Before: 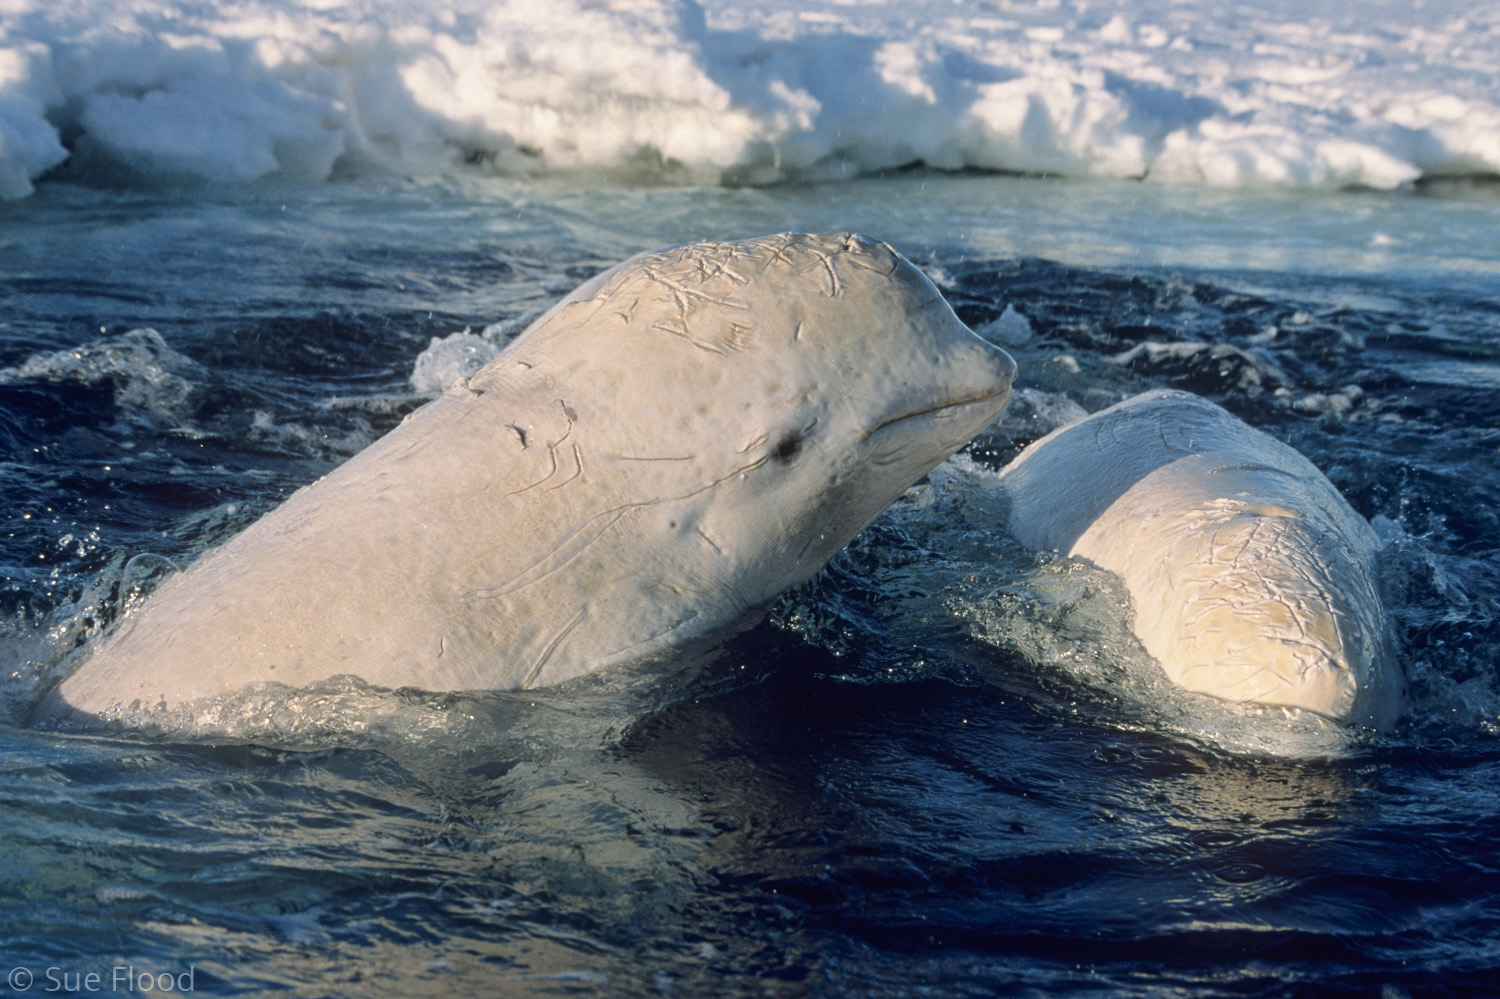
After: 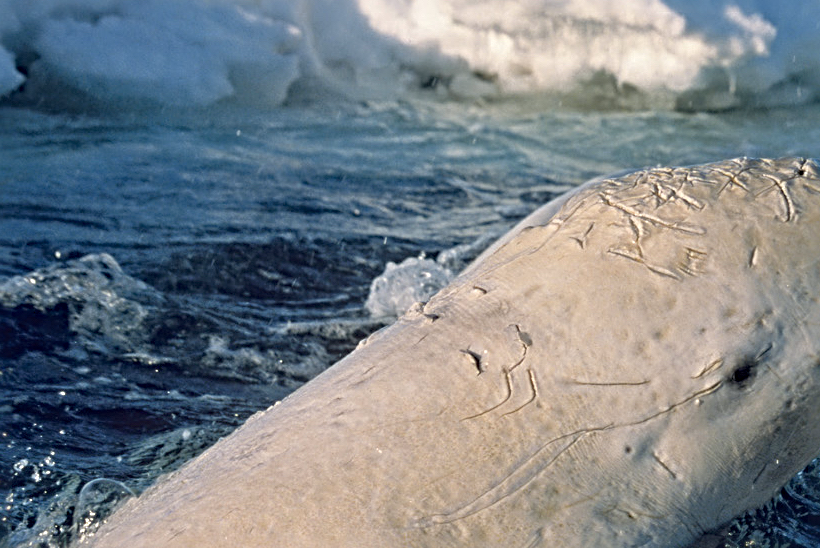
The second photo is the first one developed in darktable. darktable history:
crop and rotate: left 3.047%, top 7.509%, right 42.236%, bottom 37.598%
rgb curve: curves: ch0 [(0, 0) (0.053, 0.068) (0.122, 0.128) (1, 1)]
sharpen: radius 4.883
haze removal: compatibility mode true, adaptive false
